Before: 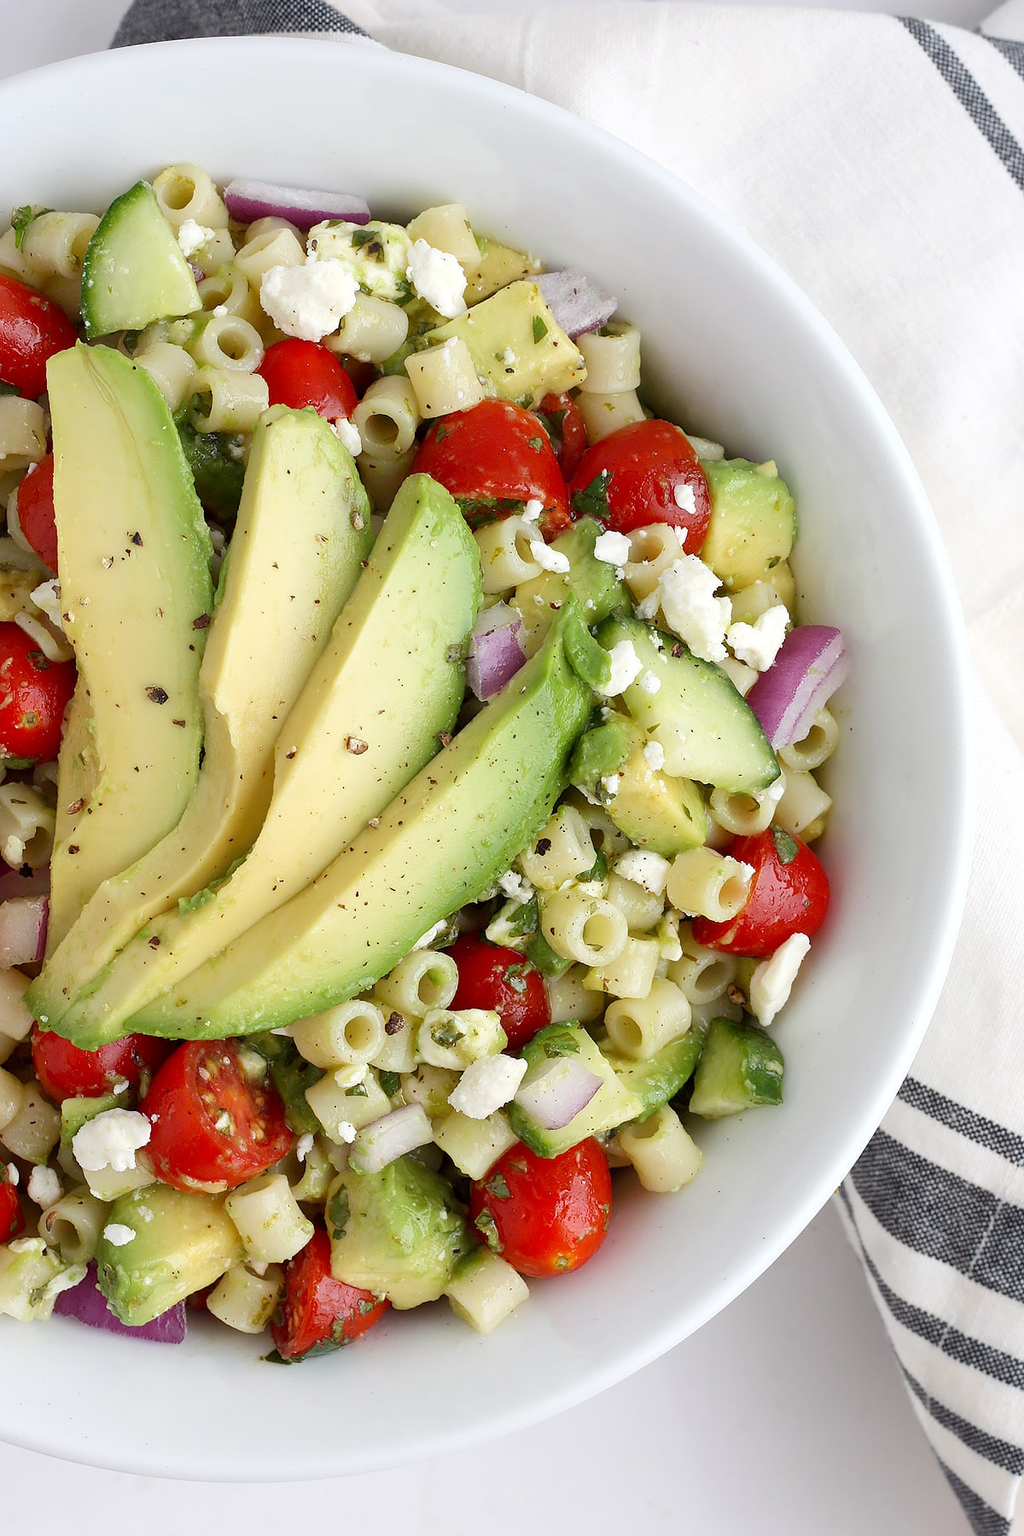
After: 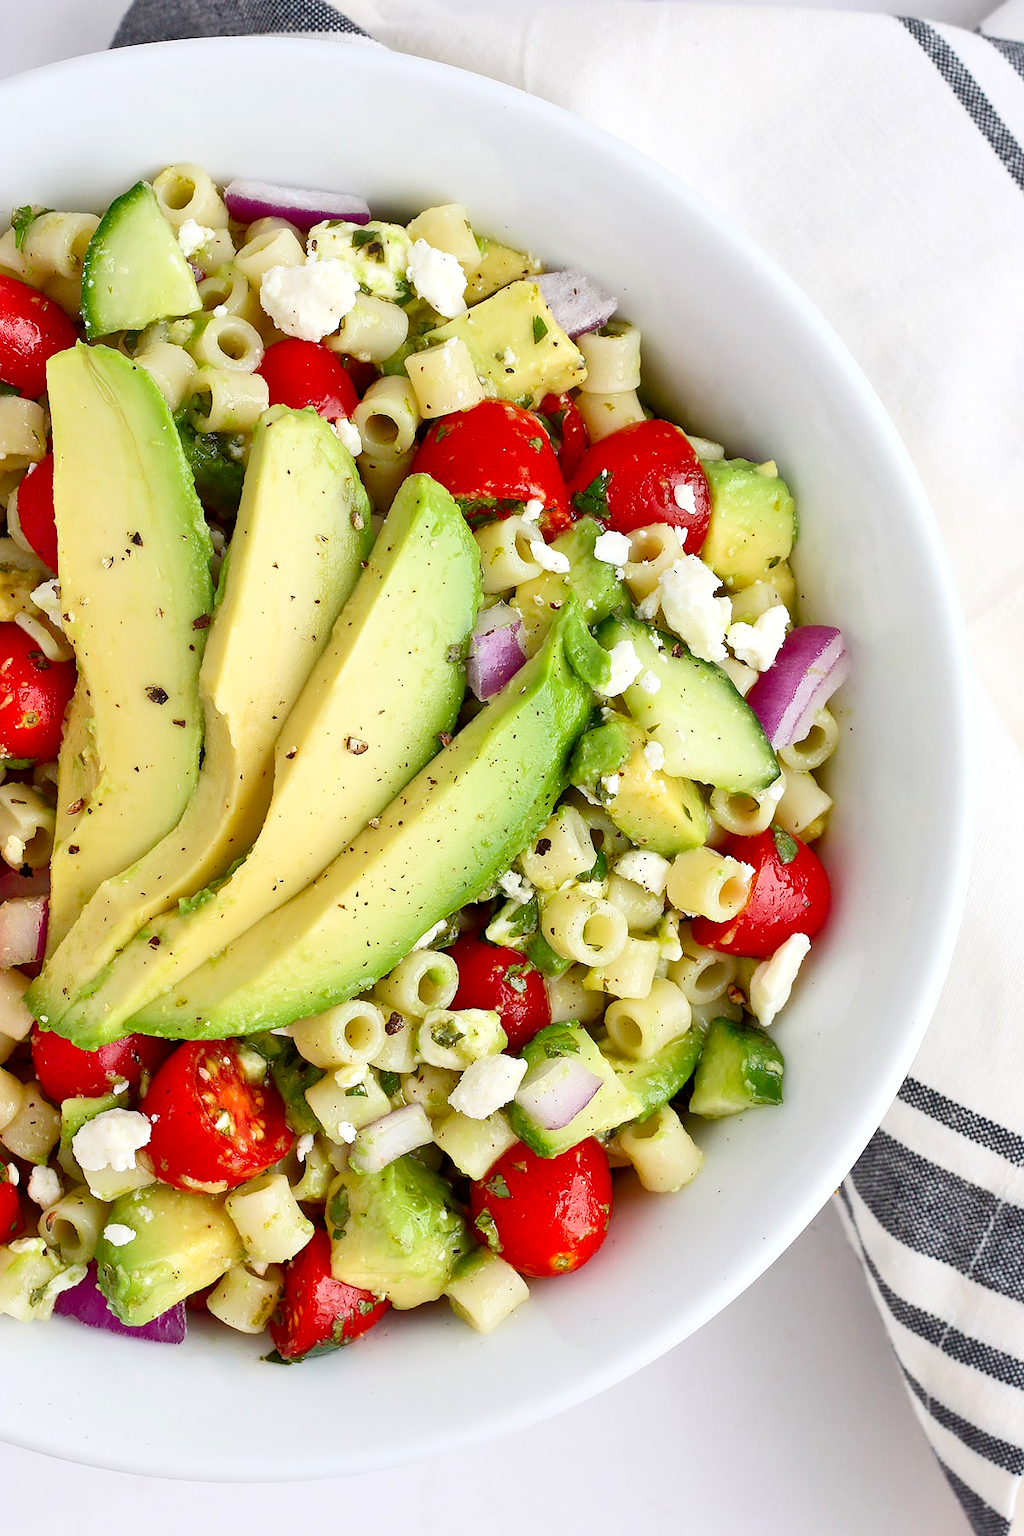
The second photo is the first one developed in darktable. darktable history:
contrast brightness saturation: contrast 0.21, brightness -0.11, saturation 0.21
tone equalizer: -7 EV 0.15 EV, -6 EV 0.6 EV, -5 EV 1.15 EV, -4 EV 1.33 EV, -3 EV 1.15 EV, -2 EV 0.6 EV, -1 EV 0.15 EV, mask exposure compensation -0.5 EV
